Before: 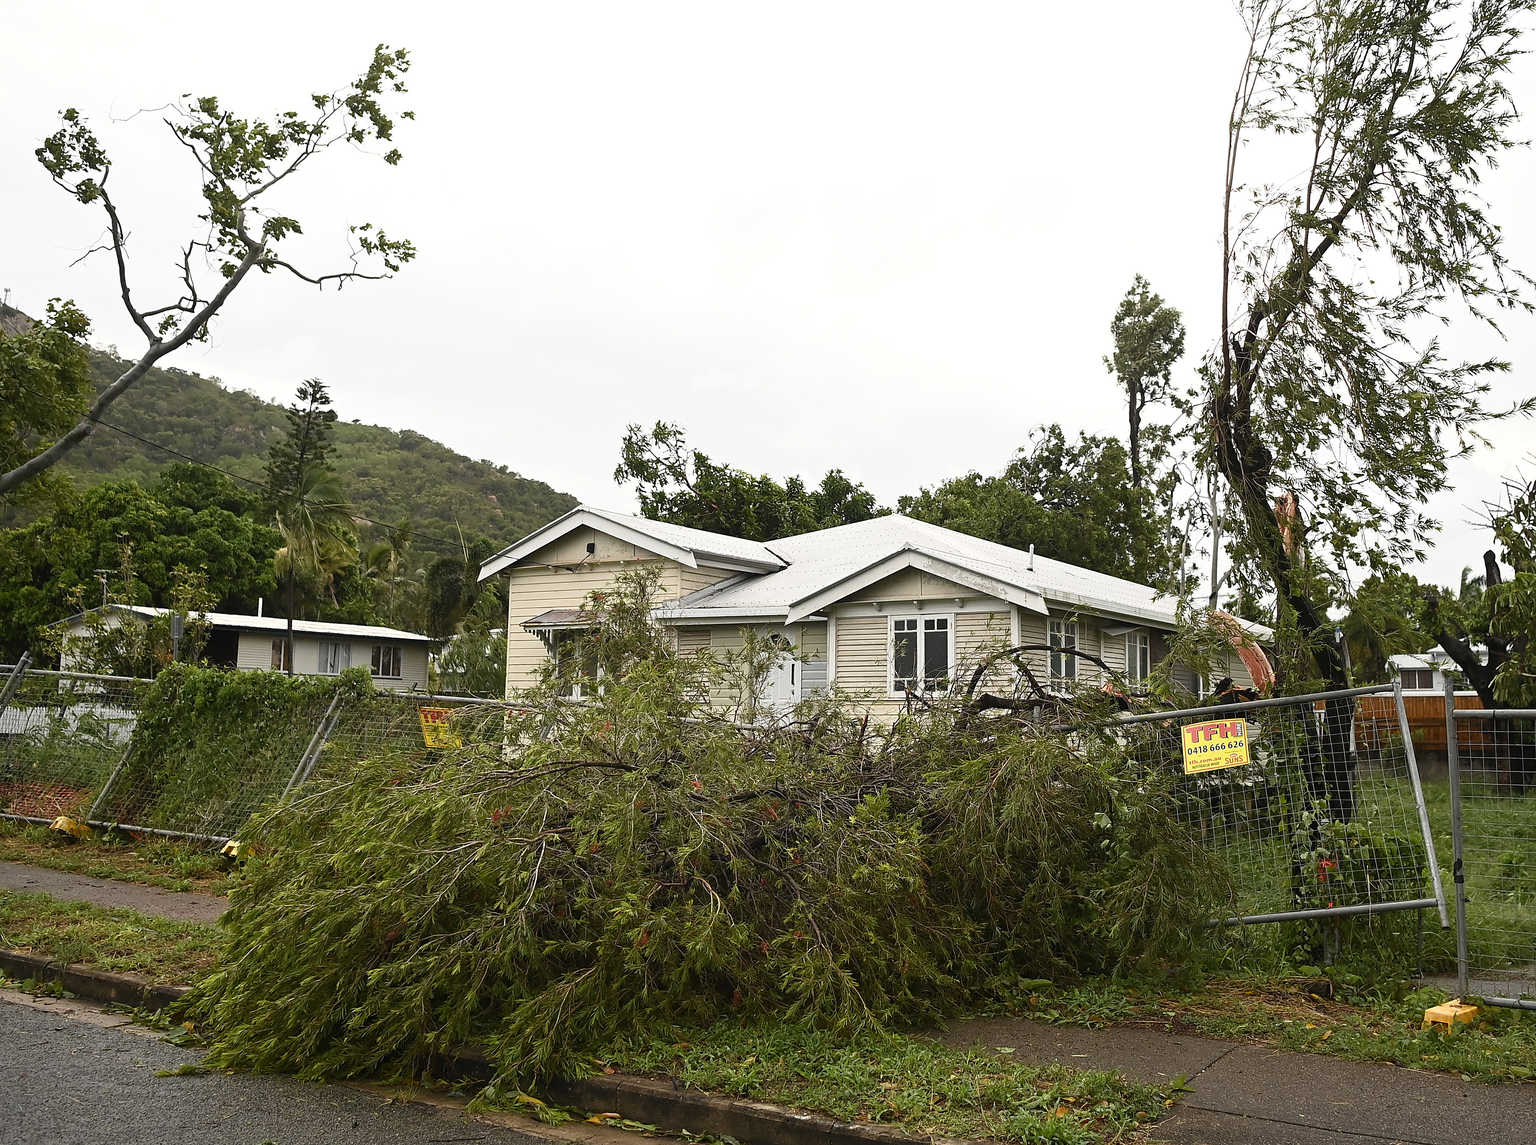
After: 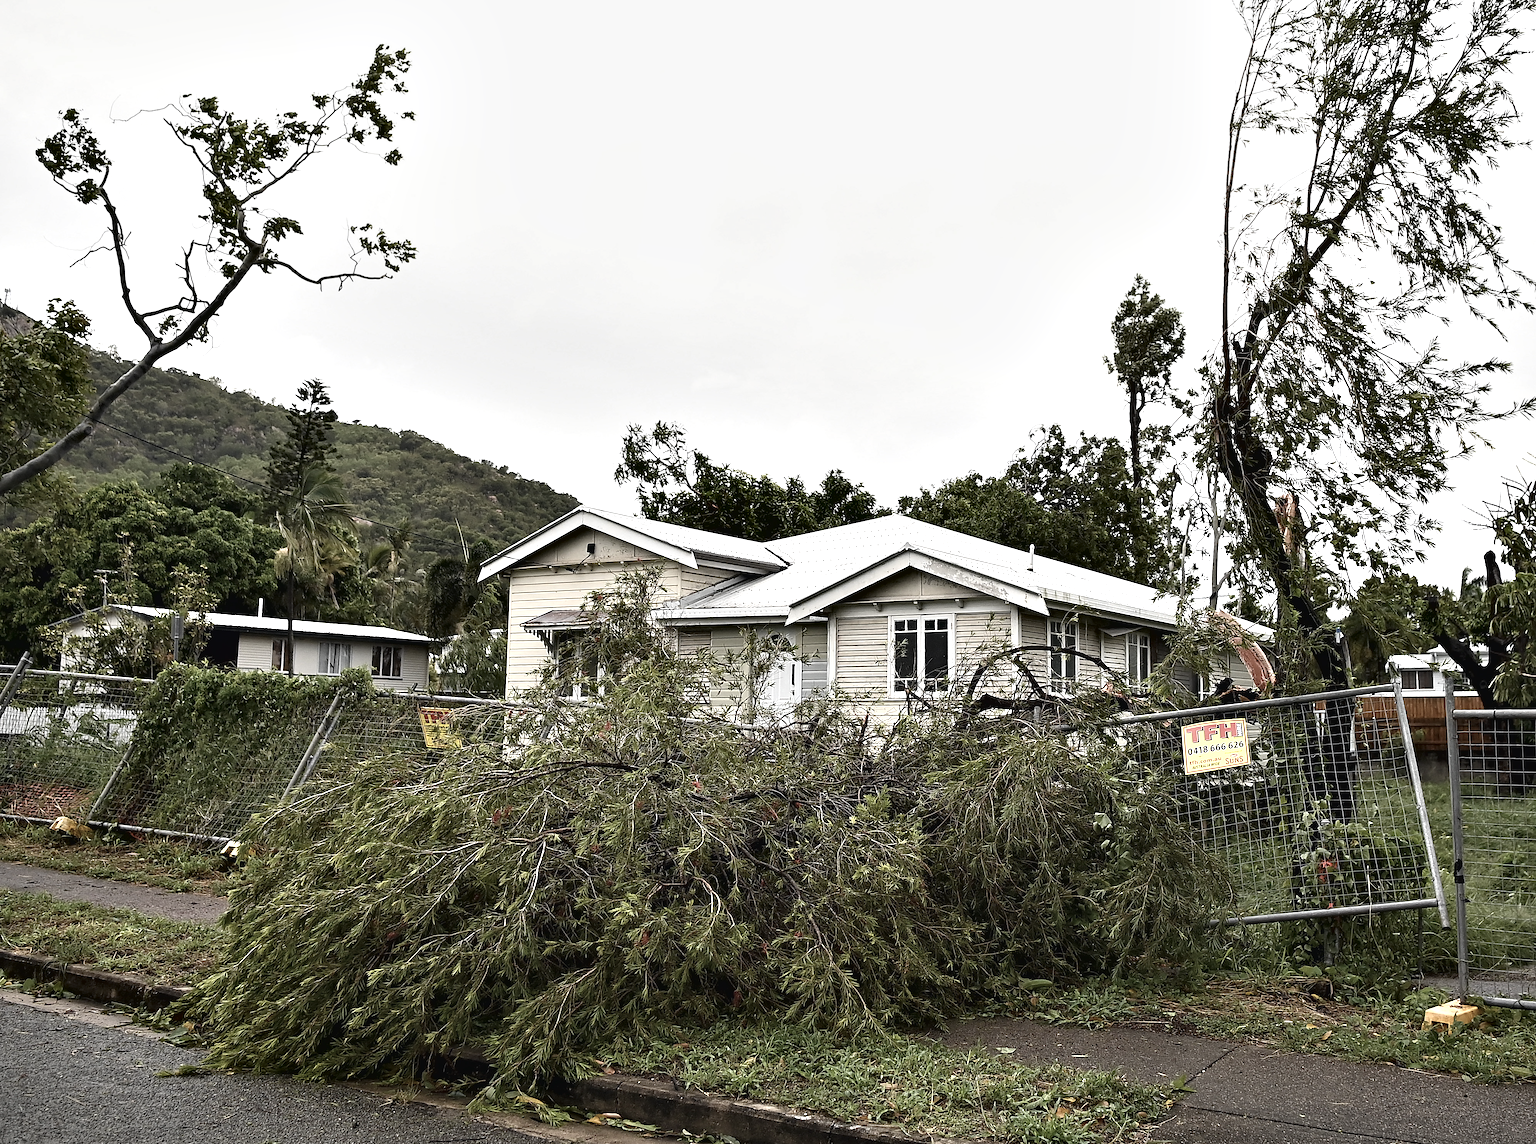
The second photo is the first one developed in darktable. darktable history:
contrast equalizer: octaves 7, y [[0.6 ×6], [0.55 ×6], [0 ×6], [0 ×6], [0 ×6]]
contrast brightness saturation: contrast -0.049, saturation -0.41
